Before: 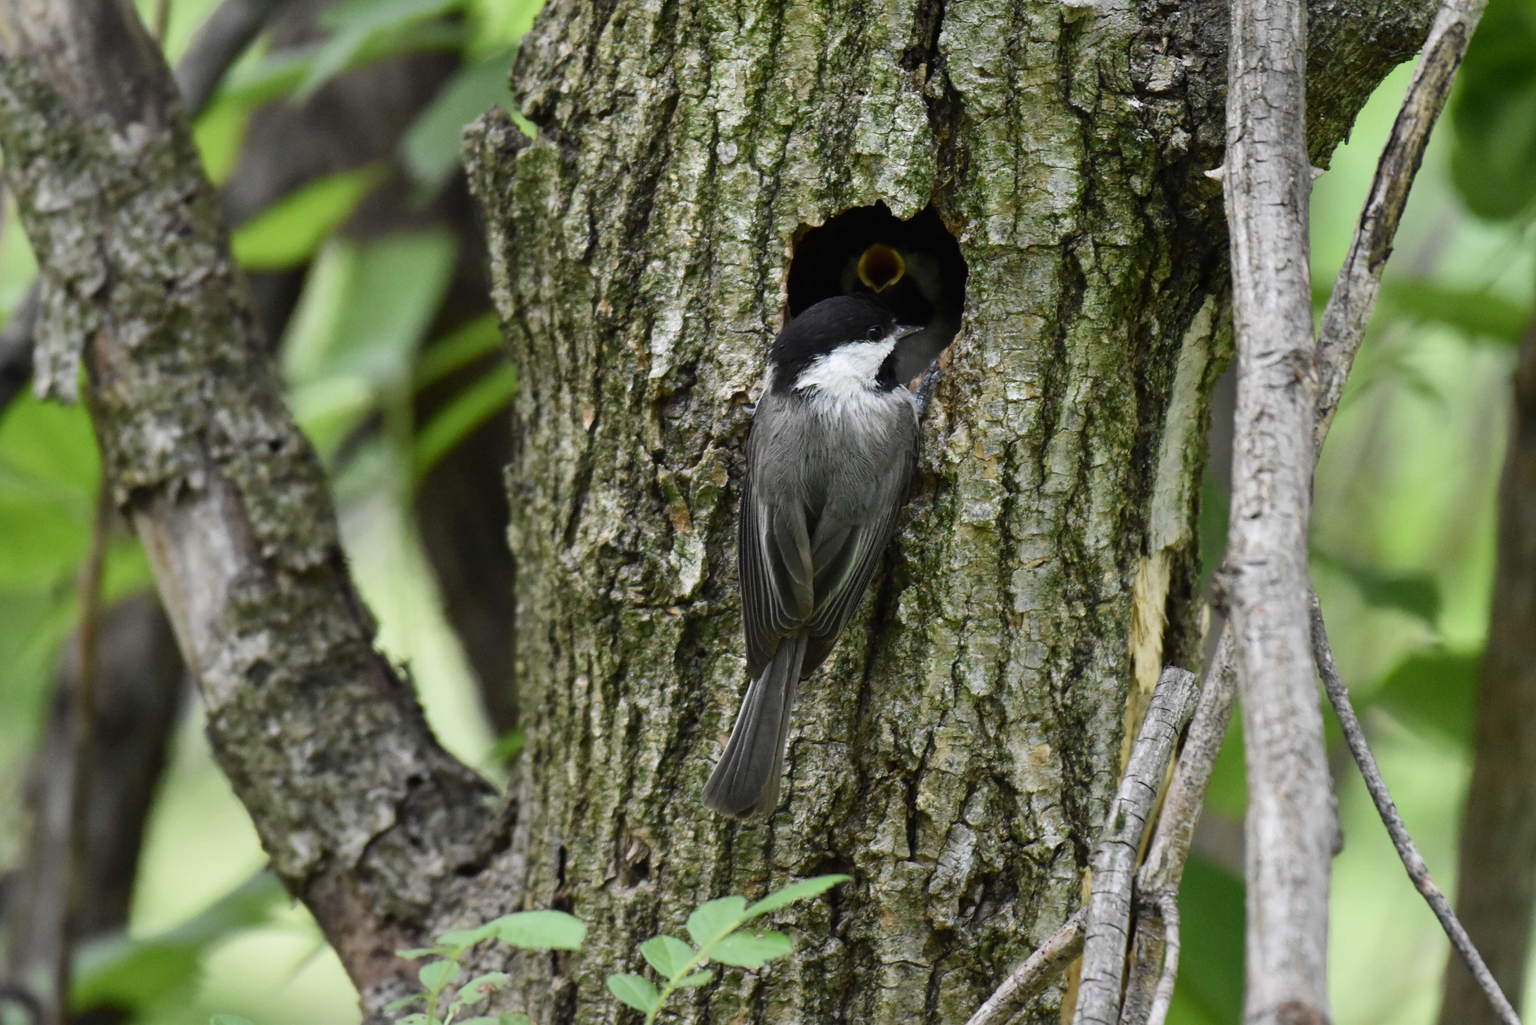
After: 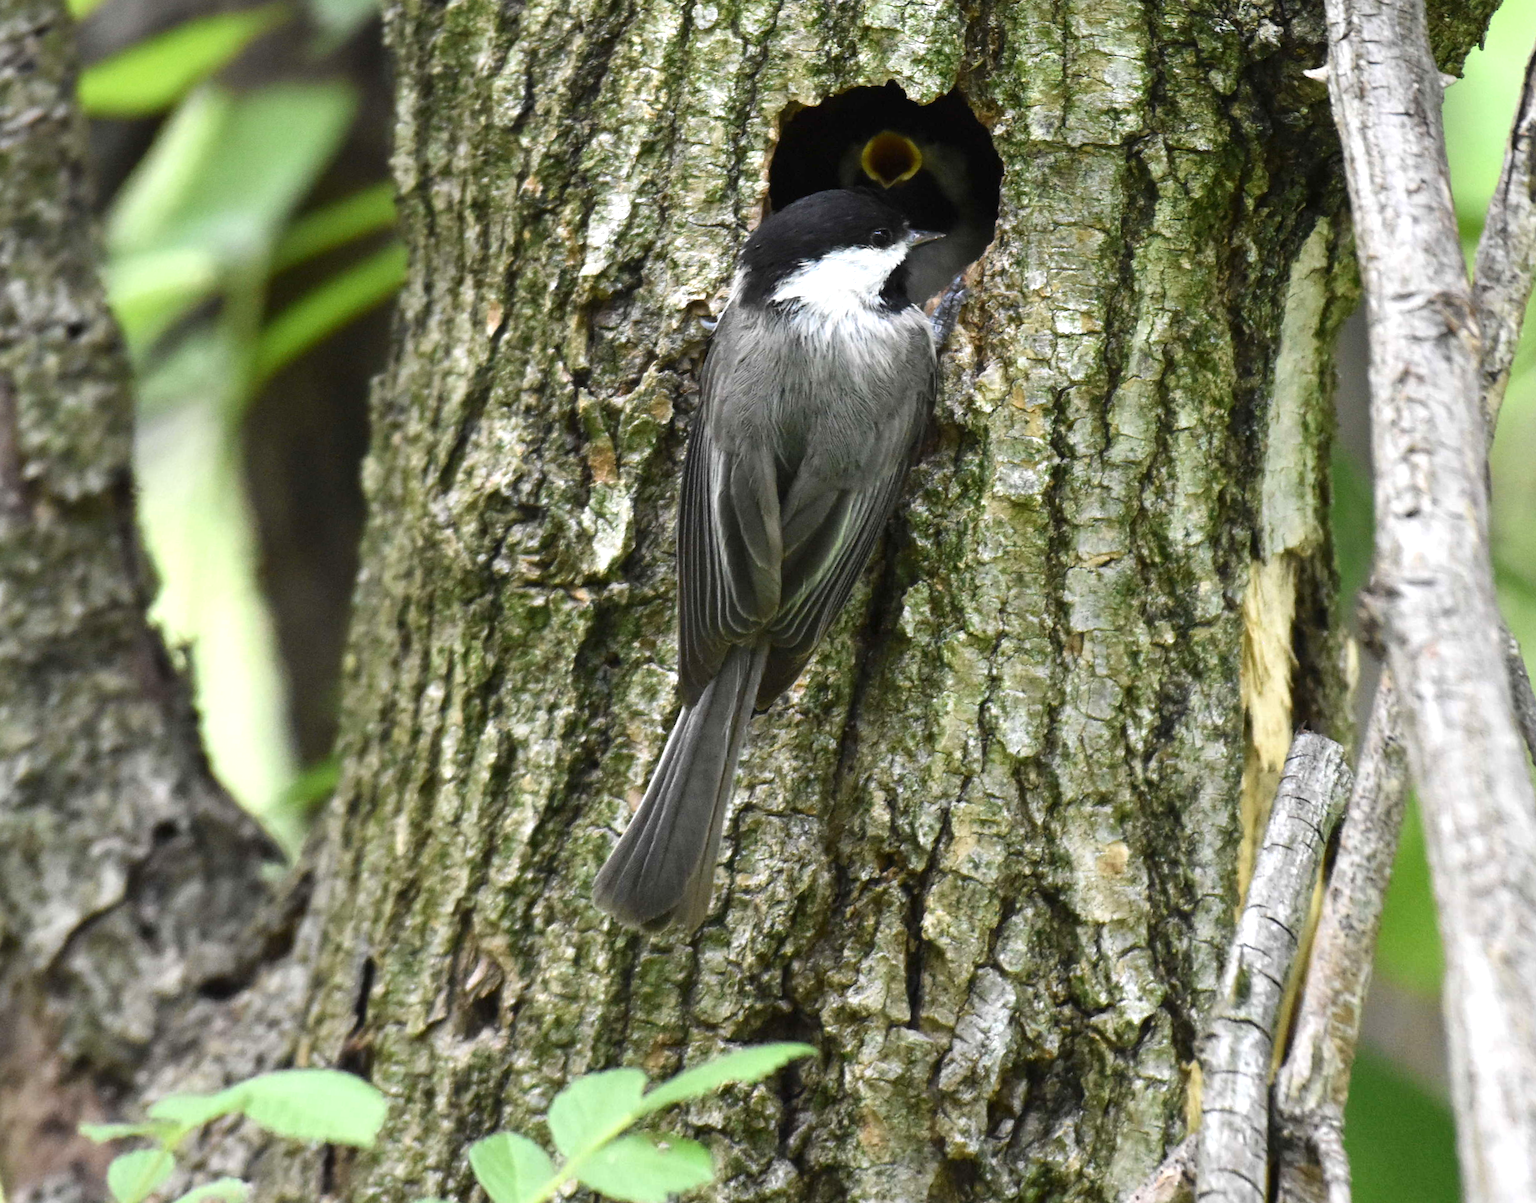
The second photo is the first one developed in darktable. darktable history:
rotate and perspective: rotation 0.72°, lens shift (vertical) -0.352, lens shift (horizontal) -0.051, crop left 0.152, crop right 0.859, crop top 0.019, crop bottom 0.964
crop and rotate: angle -3.27°, left 5.211%, top 5.211%, right 4.607%, bottom 4.607%
exposure: black level correction 0, exposure 0.68 EV, compensate exposure bias true, compensate highlight preservation false
